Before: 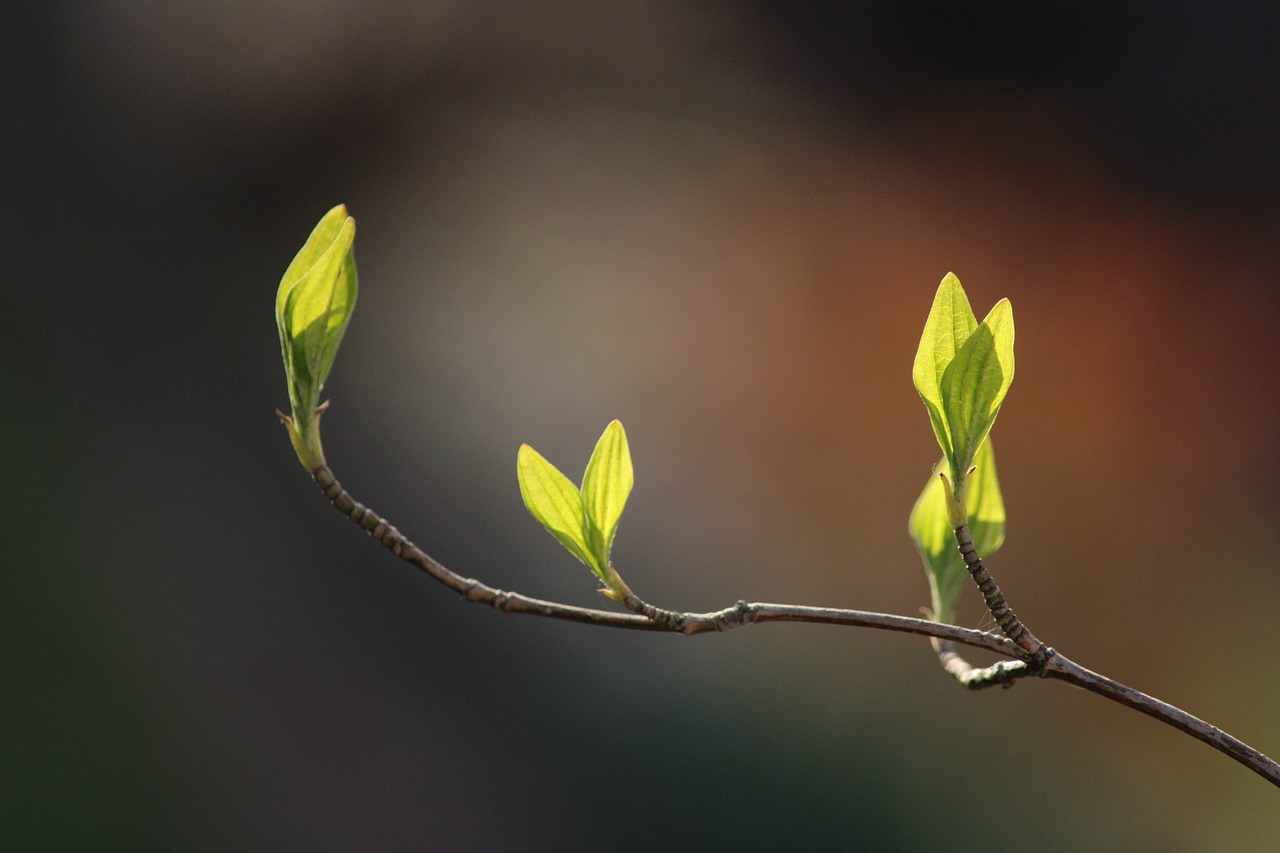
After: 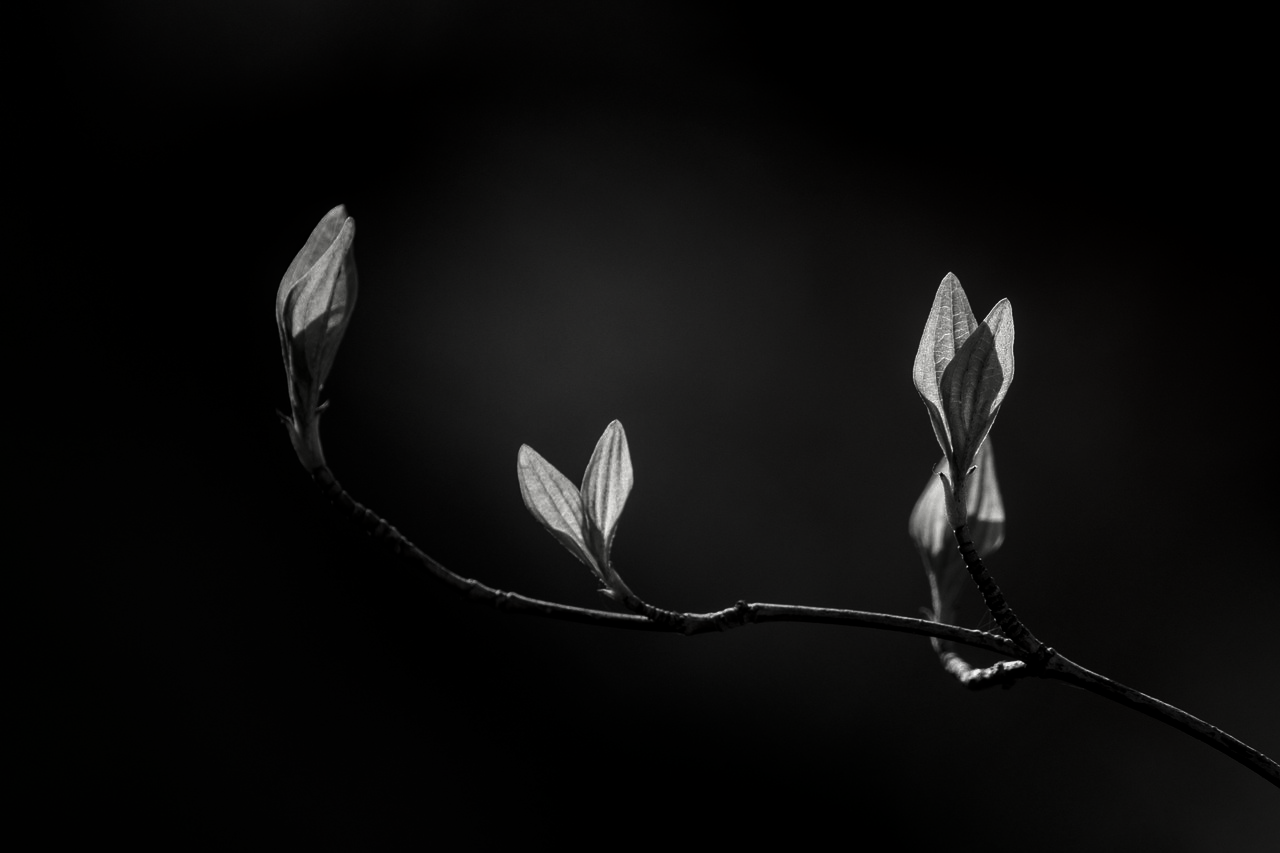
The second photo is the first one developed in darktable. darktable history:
local contrast: on, module defaults
contrast brightness saturation: contrast 0.016, brightness -0.995, saturation -0.981
